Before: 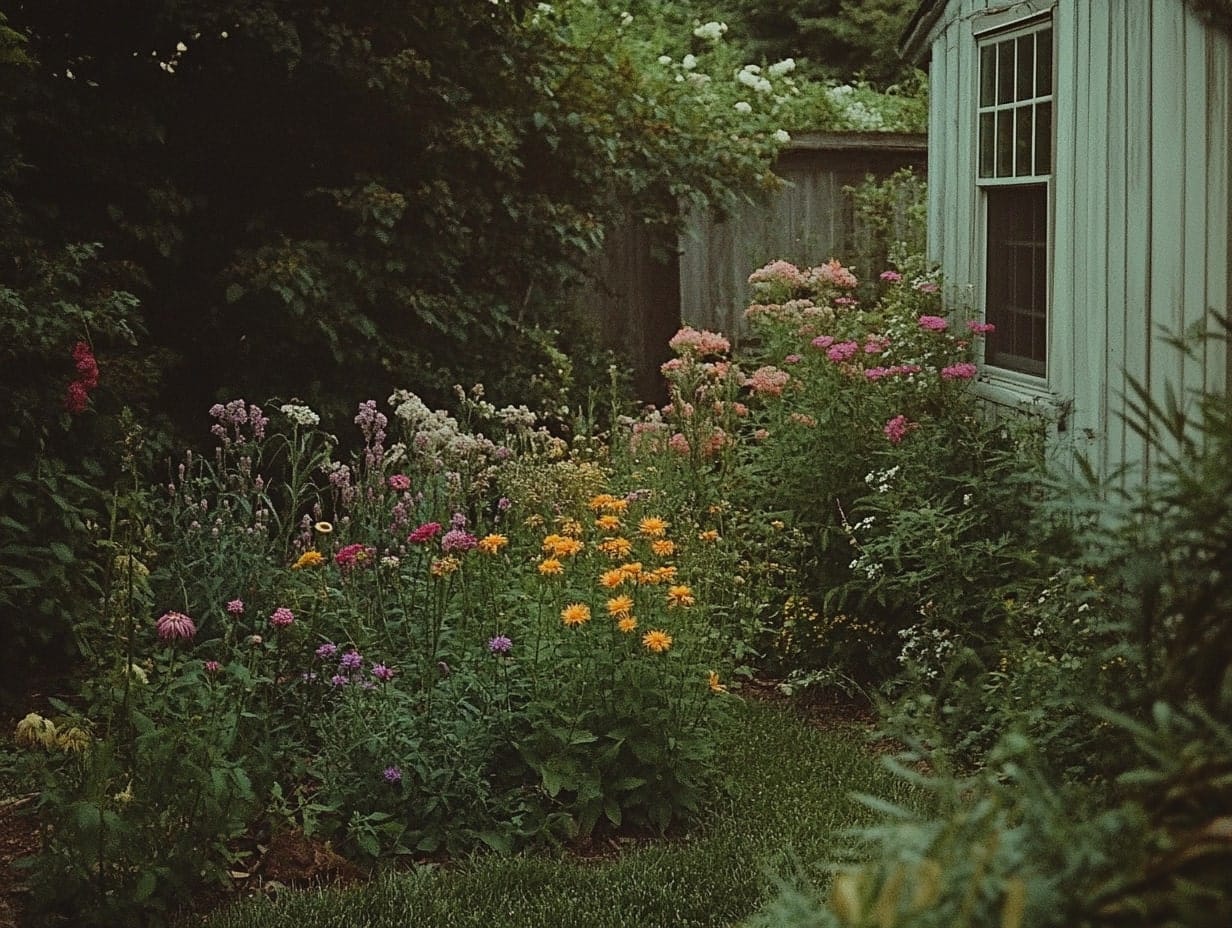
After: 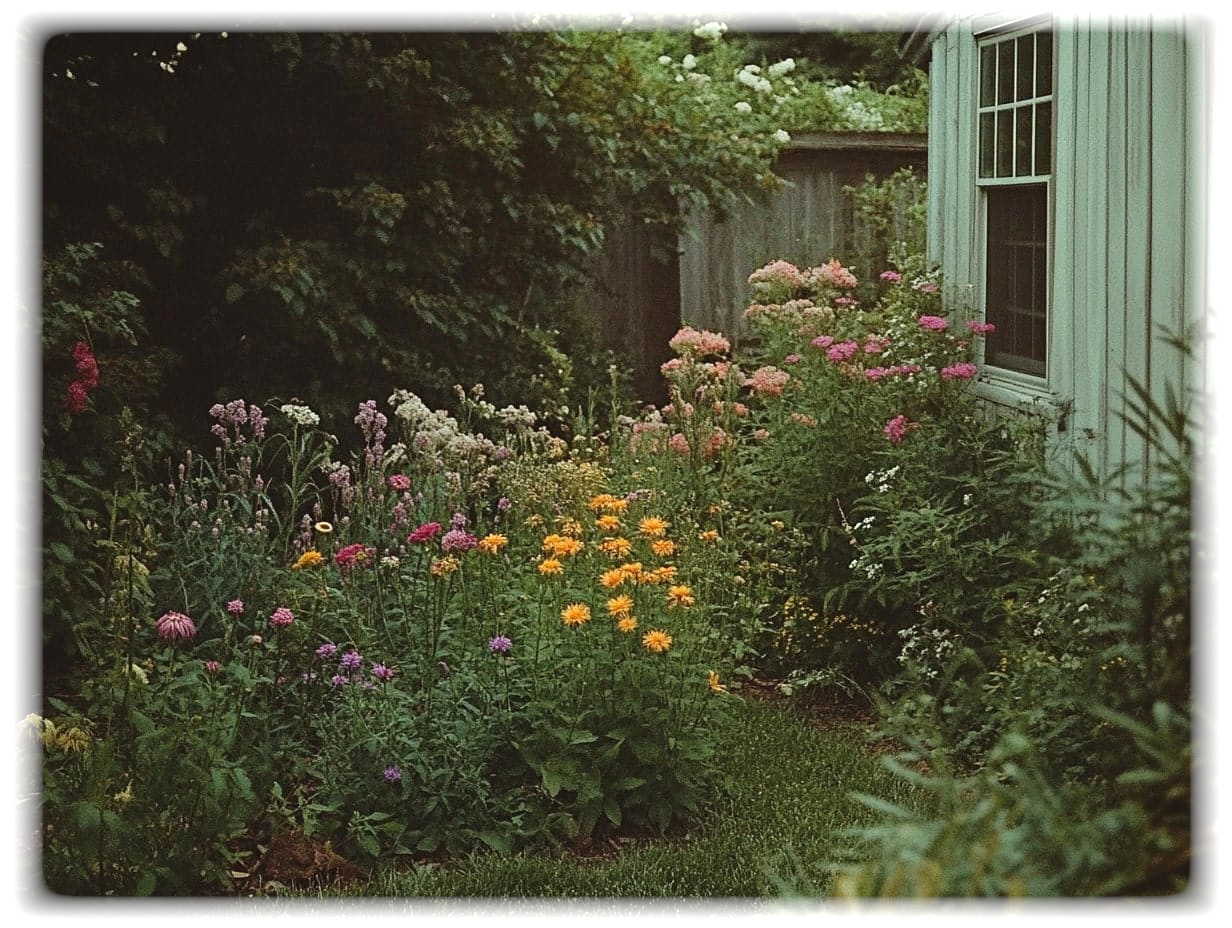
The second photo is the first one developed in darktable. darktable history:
vignetting: fall-off start 93%, fall-off radius 5%, brightness 1, saturation -0.49, automatic ratio true, width/height ratio 1.332, shape 0.04, unbound false
exposure: exposure 0.367 EV, compensate highlight preservation false
